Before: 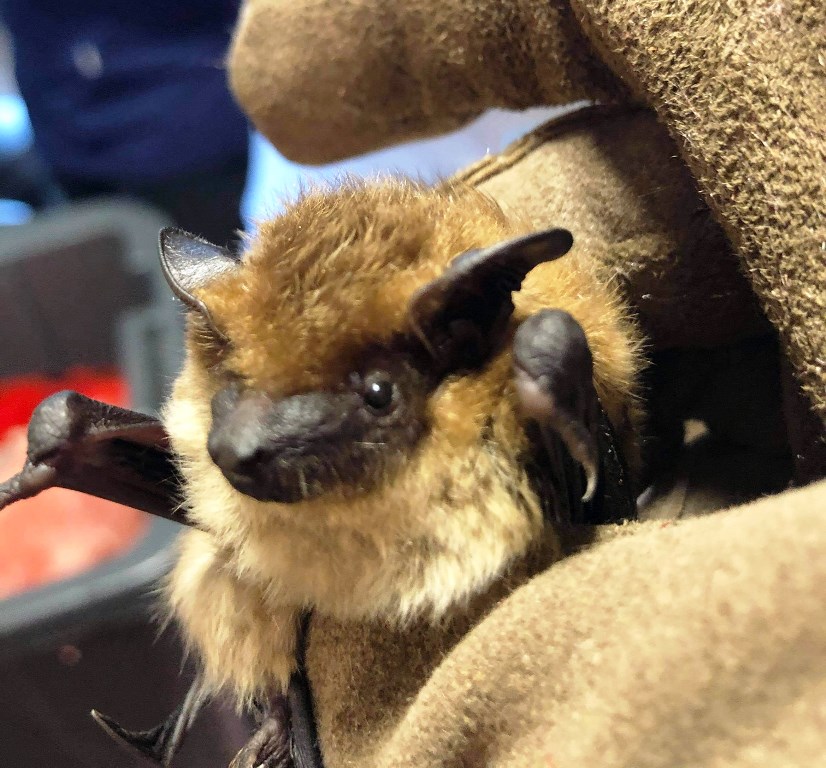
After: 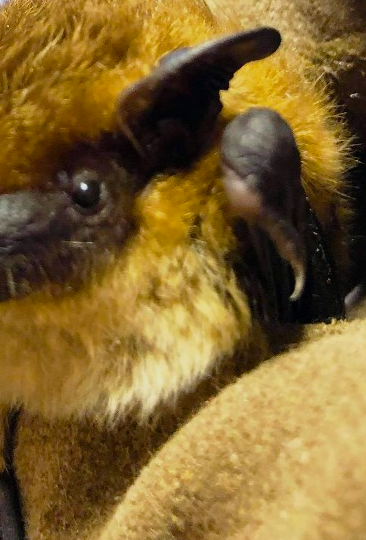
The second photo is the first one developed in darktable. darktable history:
contrast brightness saturation: saturation -0.05
exposure: exposure -0.36 EV, compensate highlight preservation false
color balance rgb: linear chroma grading › global chroma 15%, perceptual saturation grading › global saturation 30%
crop: left 35.432%, top 26.233%, right 20.145%, bottom 3.432%
